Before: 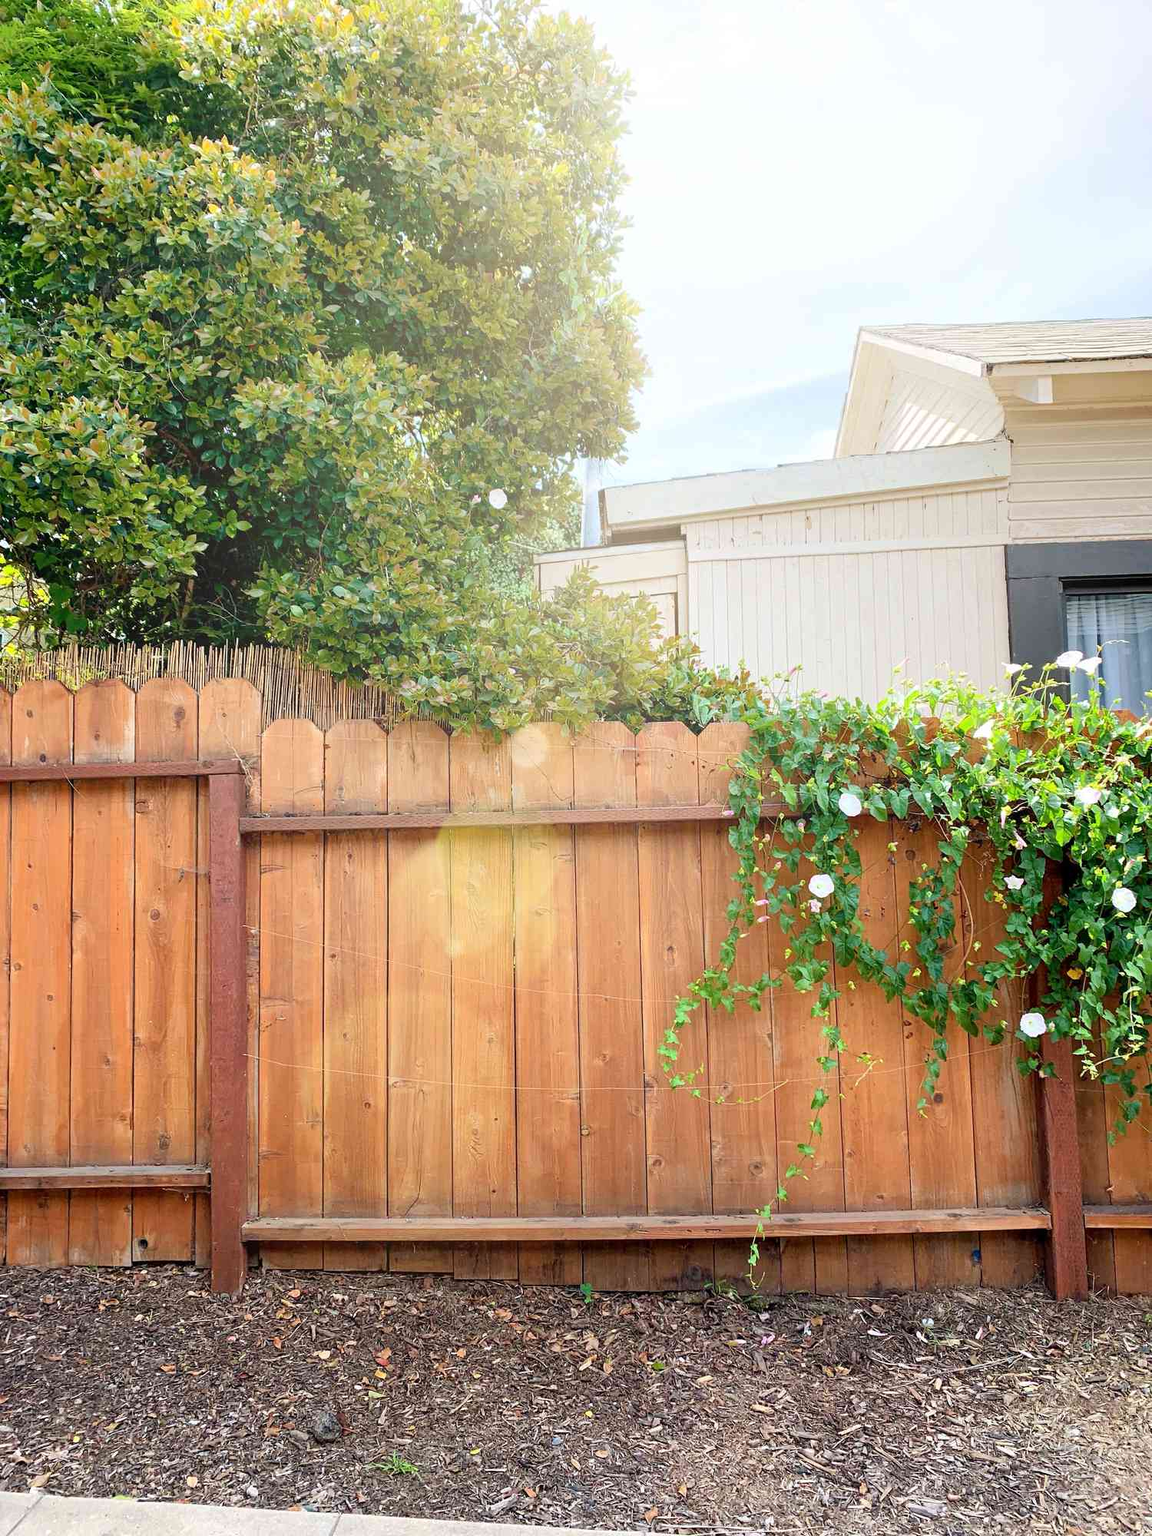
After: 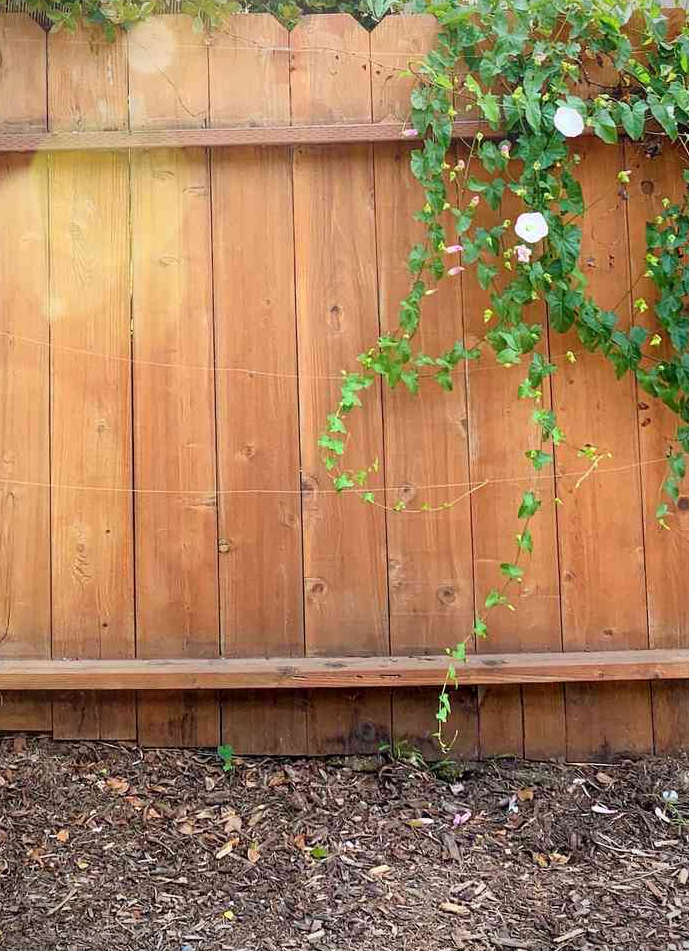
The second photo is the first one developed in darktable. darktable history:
crop: left 35.89%, top 46.309%, right 18.175%, bottom 6.126%
vignetting: fall-off radius 63.29%, saturation -0.022, dithering 8-bit output, unbound false
